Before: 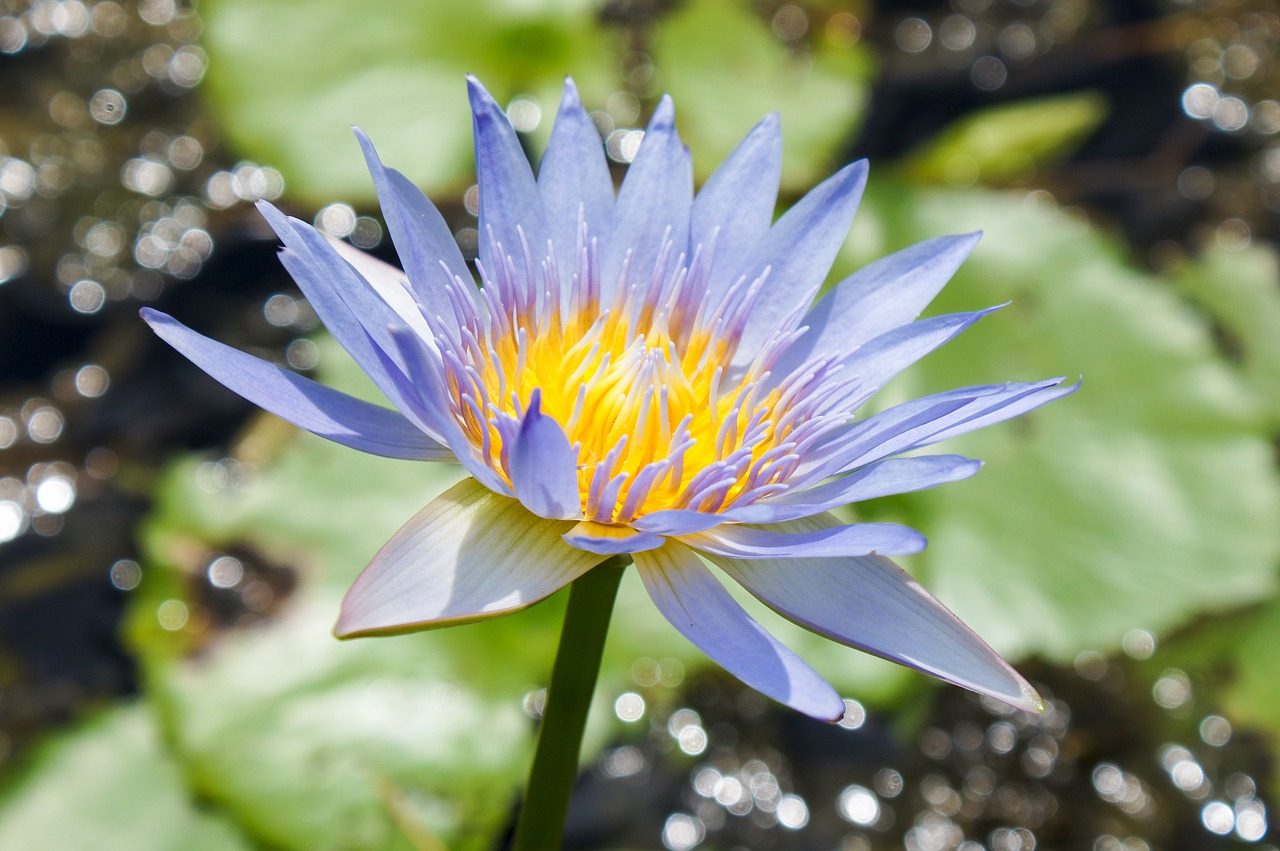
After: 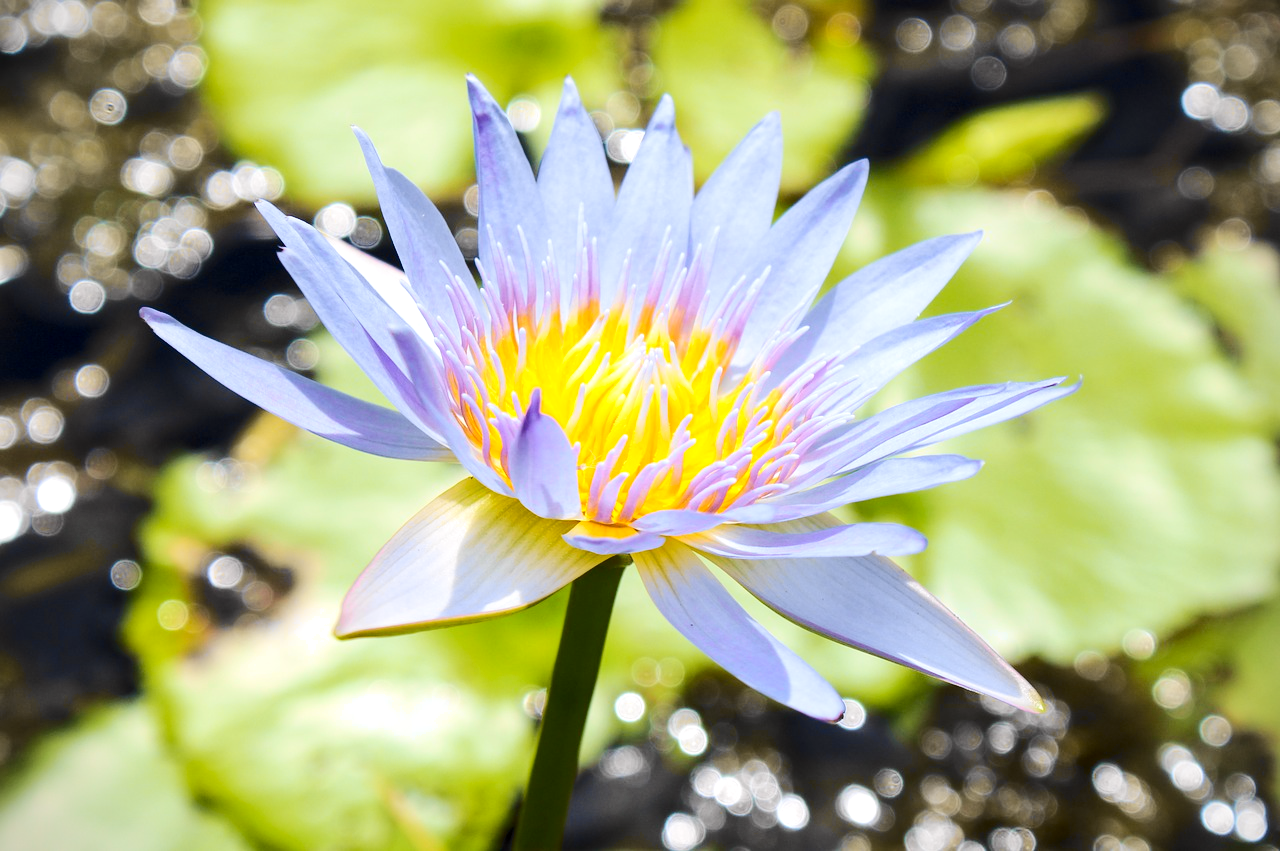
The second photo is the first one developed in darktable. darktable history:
exposure: black level correction 0, exposure 0.5 EV, compensate highlight preservation false
vignetting: fall-off start 91.19%
tone curve: curves: ch0 [(0.017, 0) (0.107, 0.071) (0.295, 0.264) (0.447, 0.507) (0.54, 0.618) (0.733, 0.791) (0.879, 0.898) (1, 0.97)]; ch1 [(0, 0) (0.393, 0.415) (0.447, 0.448) (0.485, 0.497) (0.523, 0.515) (0.544, 0.55) (0.59, 0.609) (0.686, 0.686) (1, 1)]; ch2 [(0, 0) (0.369, 0.388) (0.449, 0.431) (0.499, 0.5) (0.521, 0.505) (0.53, 0.538) (0.579, 0.601) (0.669, 0.733) (1, 1)], color space Lab, independent channels, preserve colors none
